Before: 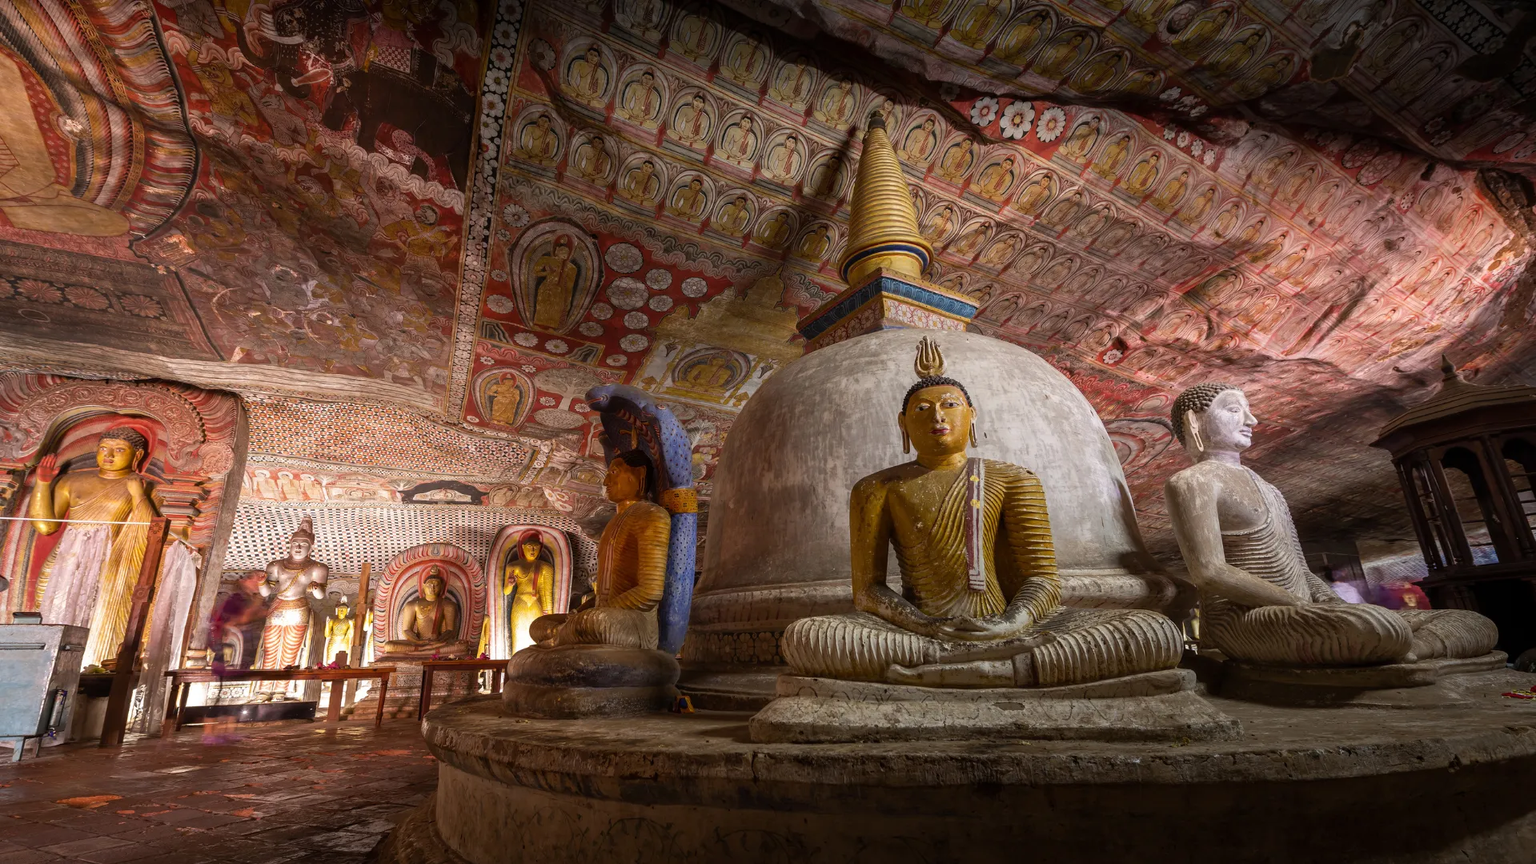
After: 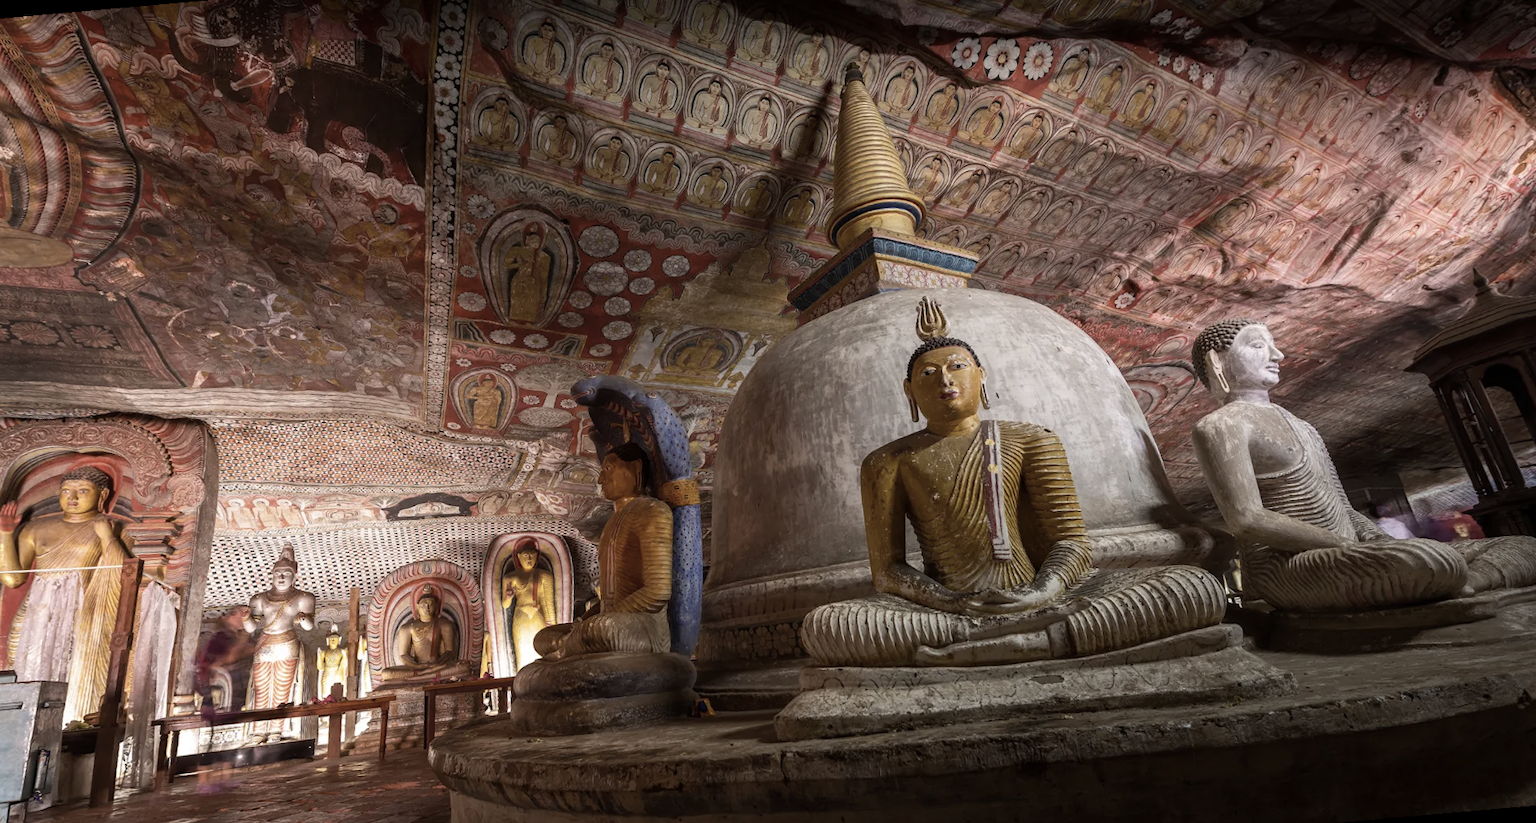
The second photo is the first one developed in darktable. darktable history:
contrast brightness saturation: contrast 0.1, saturation -0.36
rotate and perspective: rotation -5°, crop left 0.05, crop right 0.952, crop top 0.11, crop bottom 0.89
